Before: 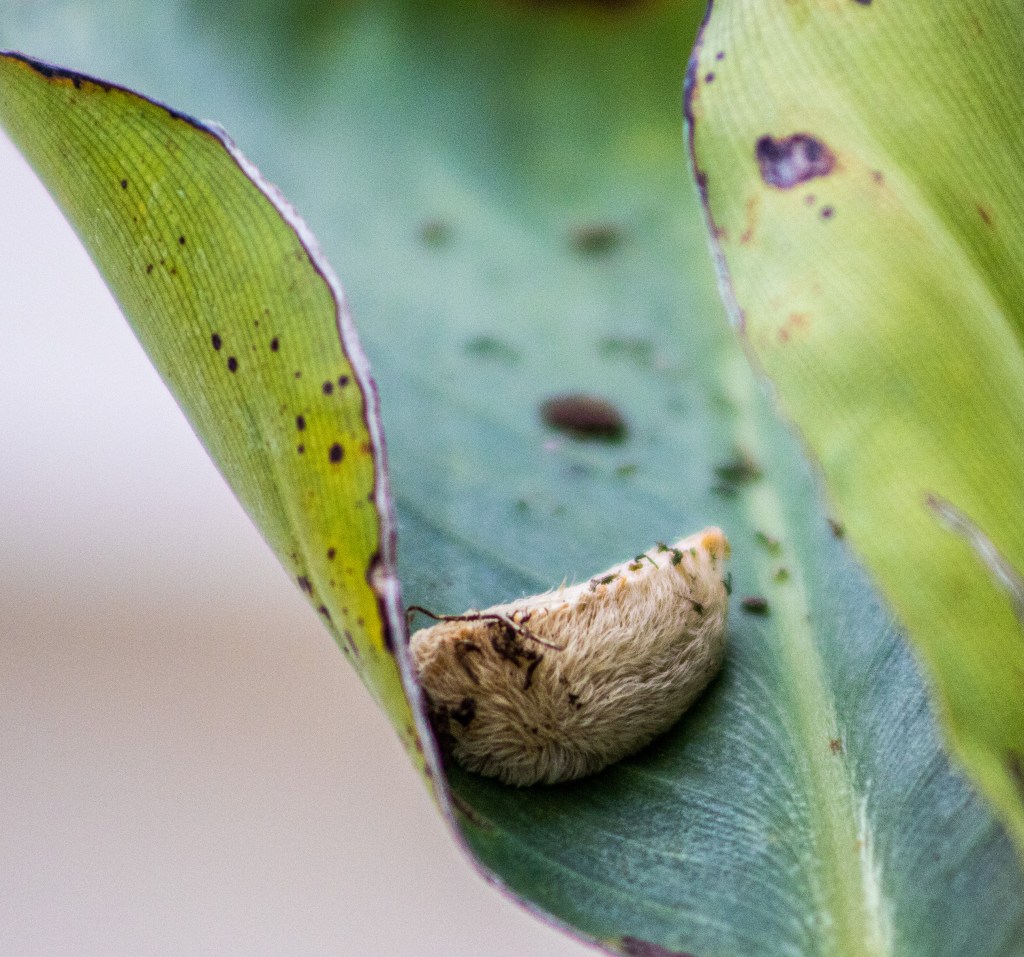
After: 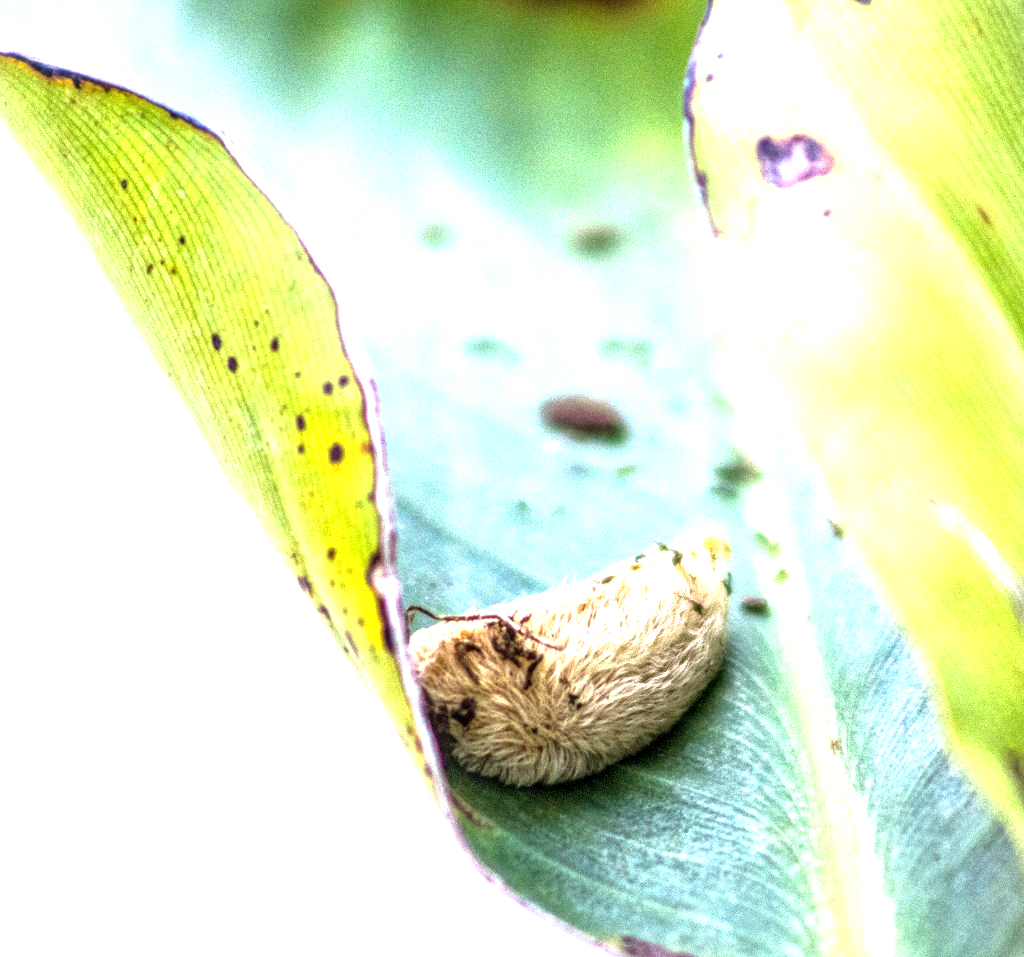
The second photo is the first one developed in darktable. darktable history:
exposure: black level correction 0.001, exposure 1.711 EV, compensate highlight preservation false
local contrast: on, module defaults
